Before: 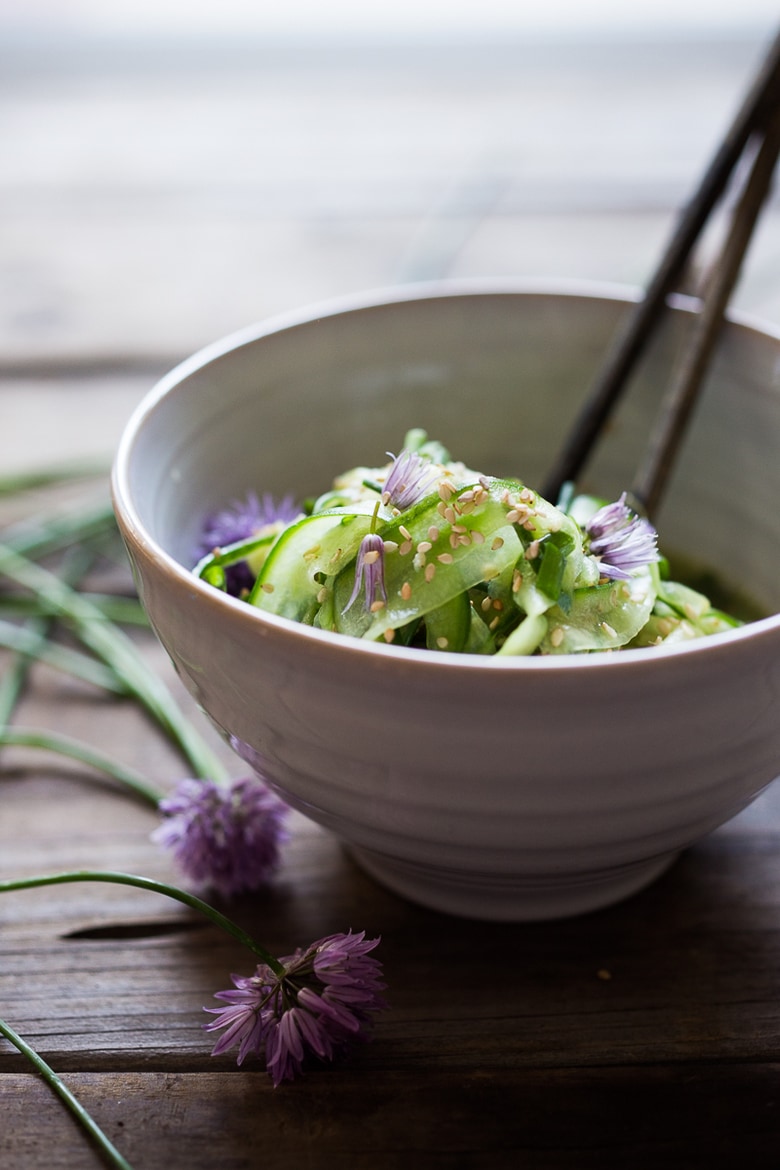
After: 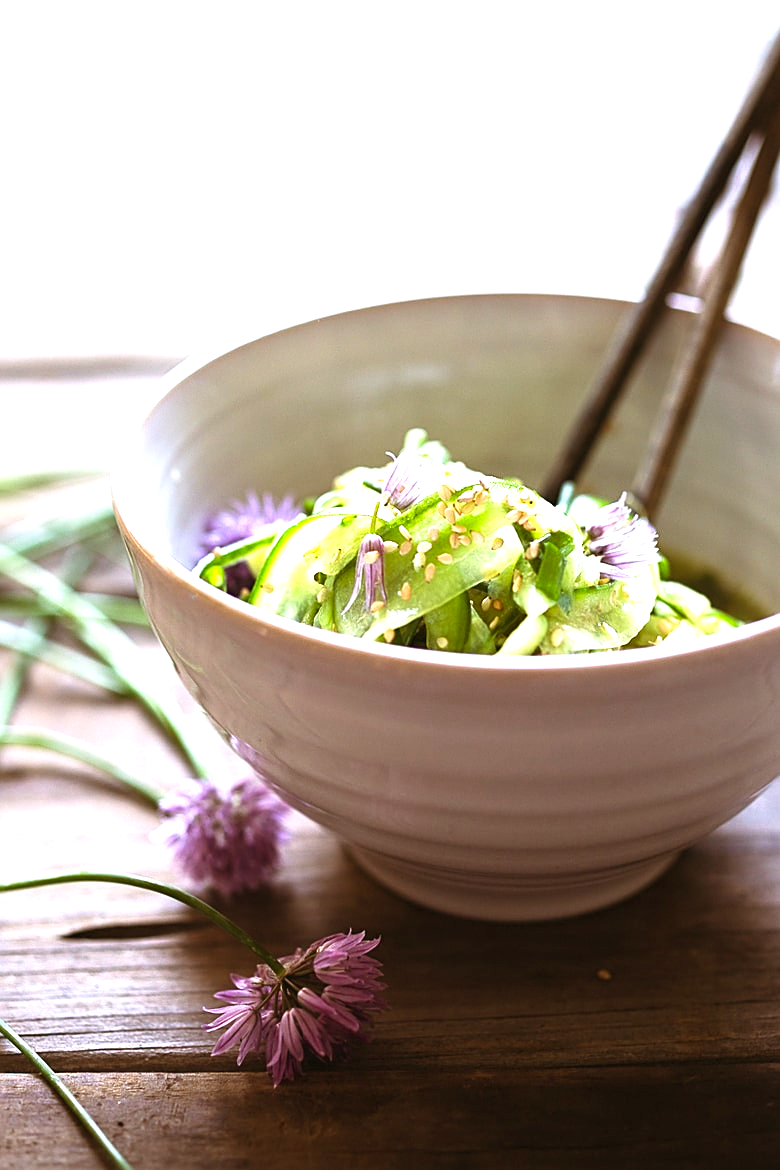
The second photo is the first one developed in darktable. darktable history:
exposure: exposure 1.25 EV, compensate exposure bias true, compensate highlight preservation false
color balance rgb: shadows lift › chroma 9.92%, shadows lift › hue 45.12°, power › luminance 3.26%, power › hue 231.93°, global offset › luminance 0.4%, global offset › chroma 0.21%, global offset › hue 255.02°
sharpen: on, module defaults
color correction: highlights a* -1.43, highlights b* 10.12, shadows a* 0.395, shadows b* 19.35
white balance: red 1.004, blue 1.096
